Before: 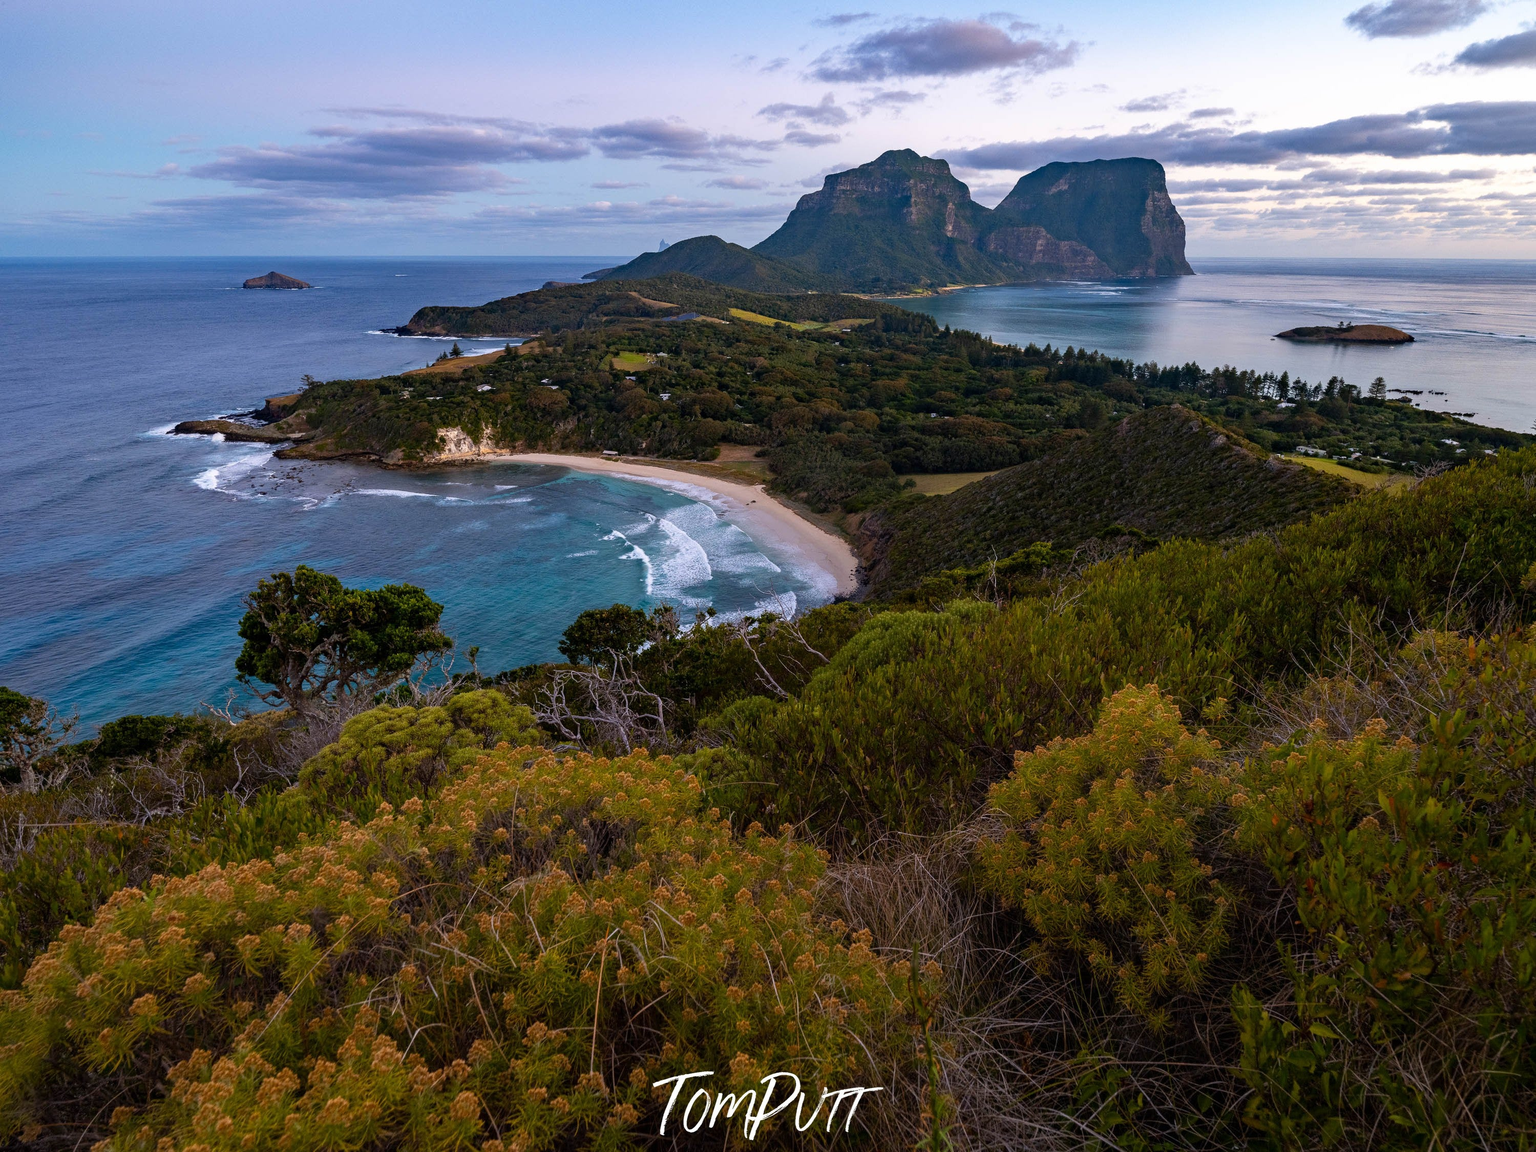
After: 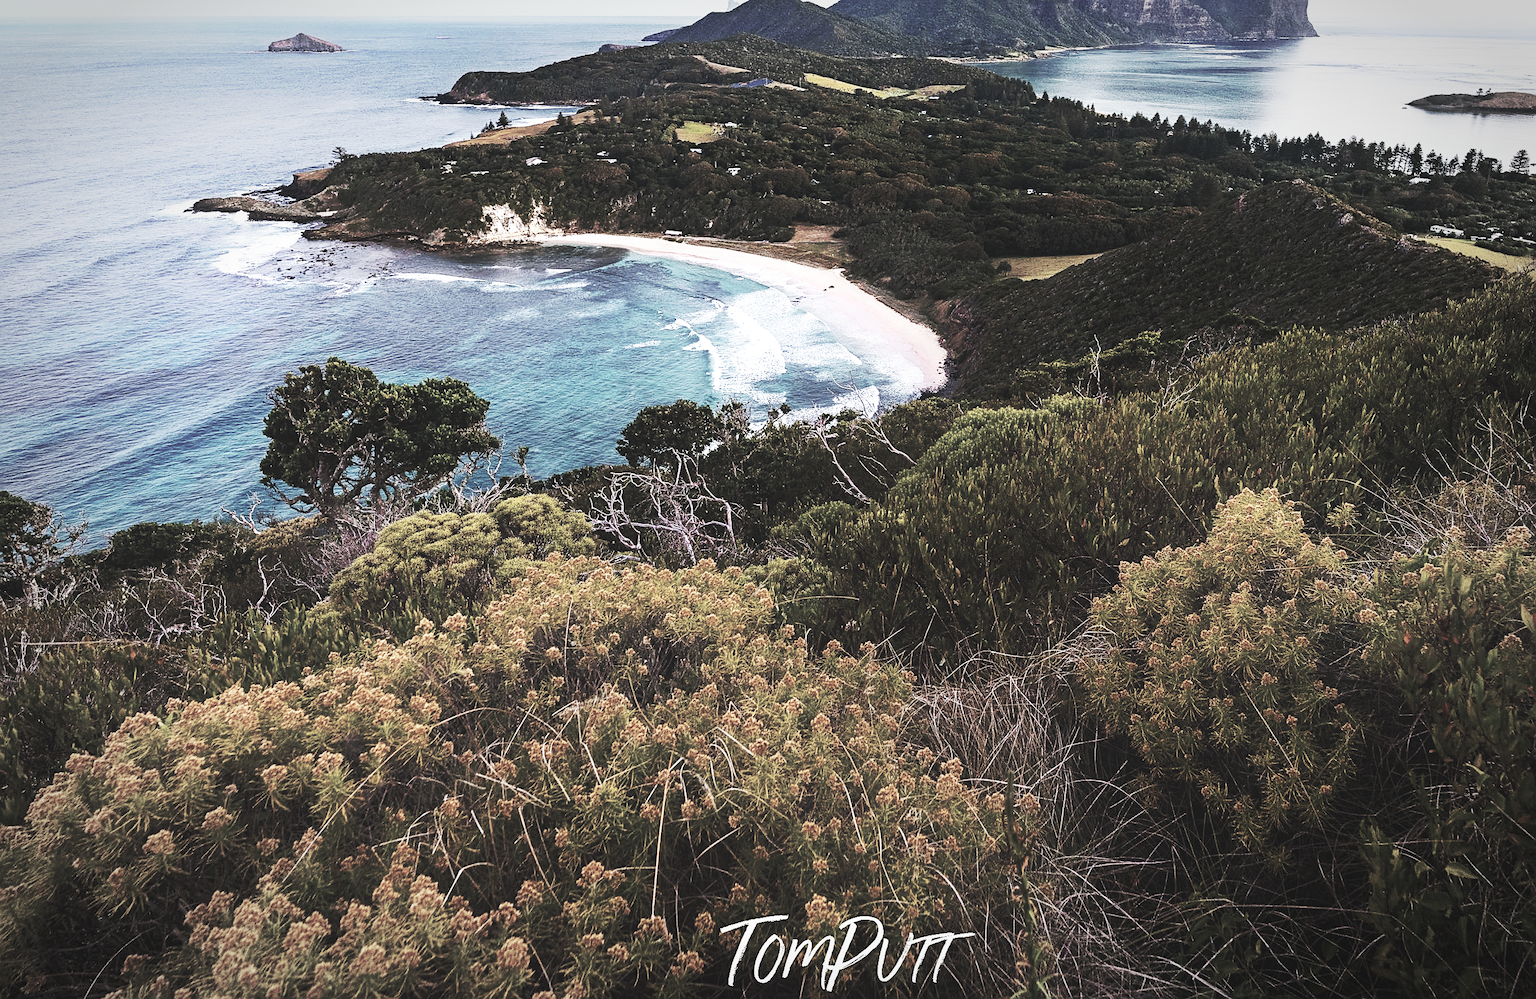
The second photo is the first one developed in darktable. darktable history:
vignetting: brightness -0.396, saturation -0.302, automatic ratio true
color correction: highlights b* -0.026, saturation 0.796
crop: top 20.995%, right 9.345%, bottom 0.346%
exposure: black level correction 0, exposure 0.498 EV, compensate exposure bias true, compensate highlight preservation false
base curve: curves: ch0 [(0, 0.015) (0.085, 0.116) (0.134, 0.298) (0.19, 0.545) (0.296, 0.764) (0.599, 0.982) (1, 1)], preserve colors none
shadows and highlights: shadows -39.94, highlights 62.63, soften with gaussian
color zones: curves: ch0 [(0, 0.6) (0.129, 0.508) (0.193, 0.483) (0.429, 0.5) (0.571, 0.5) (0.714, 0.5) (0.857, 0.5) (1, 0.6)]; ch1 [(0, 0.481) (0.112, 0.245) (0.213, 0.223) (0.429, 0.233) (0.571, 0.231) (0.683, 0.242) (0.857, 0.296) (1, 0.481)]
sharpen: on, module defaults
